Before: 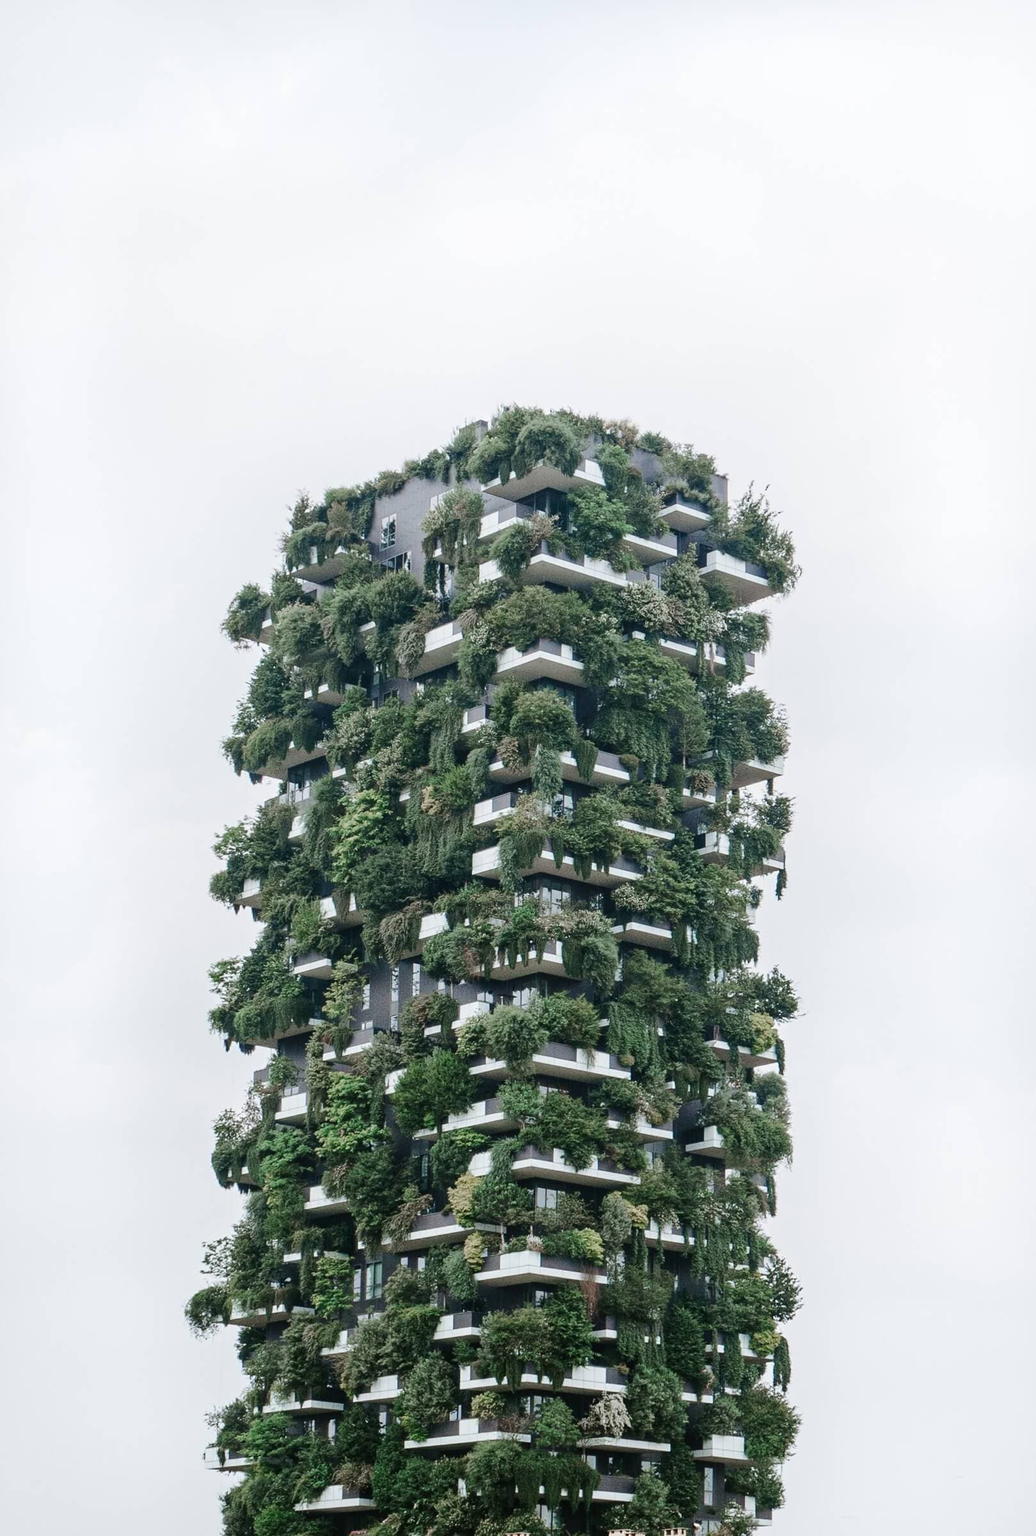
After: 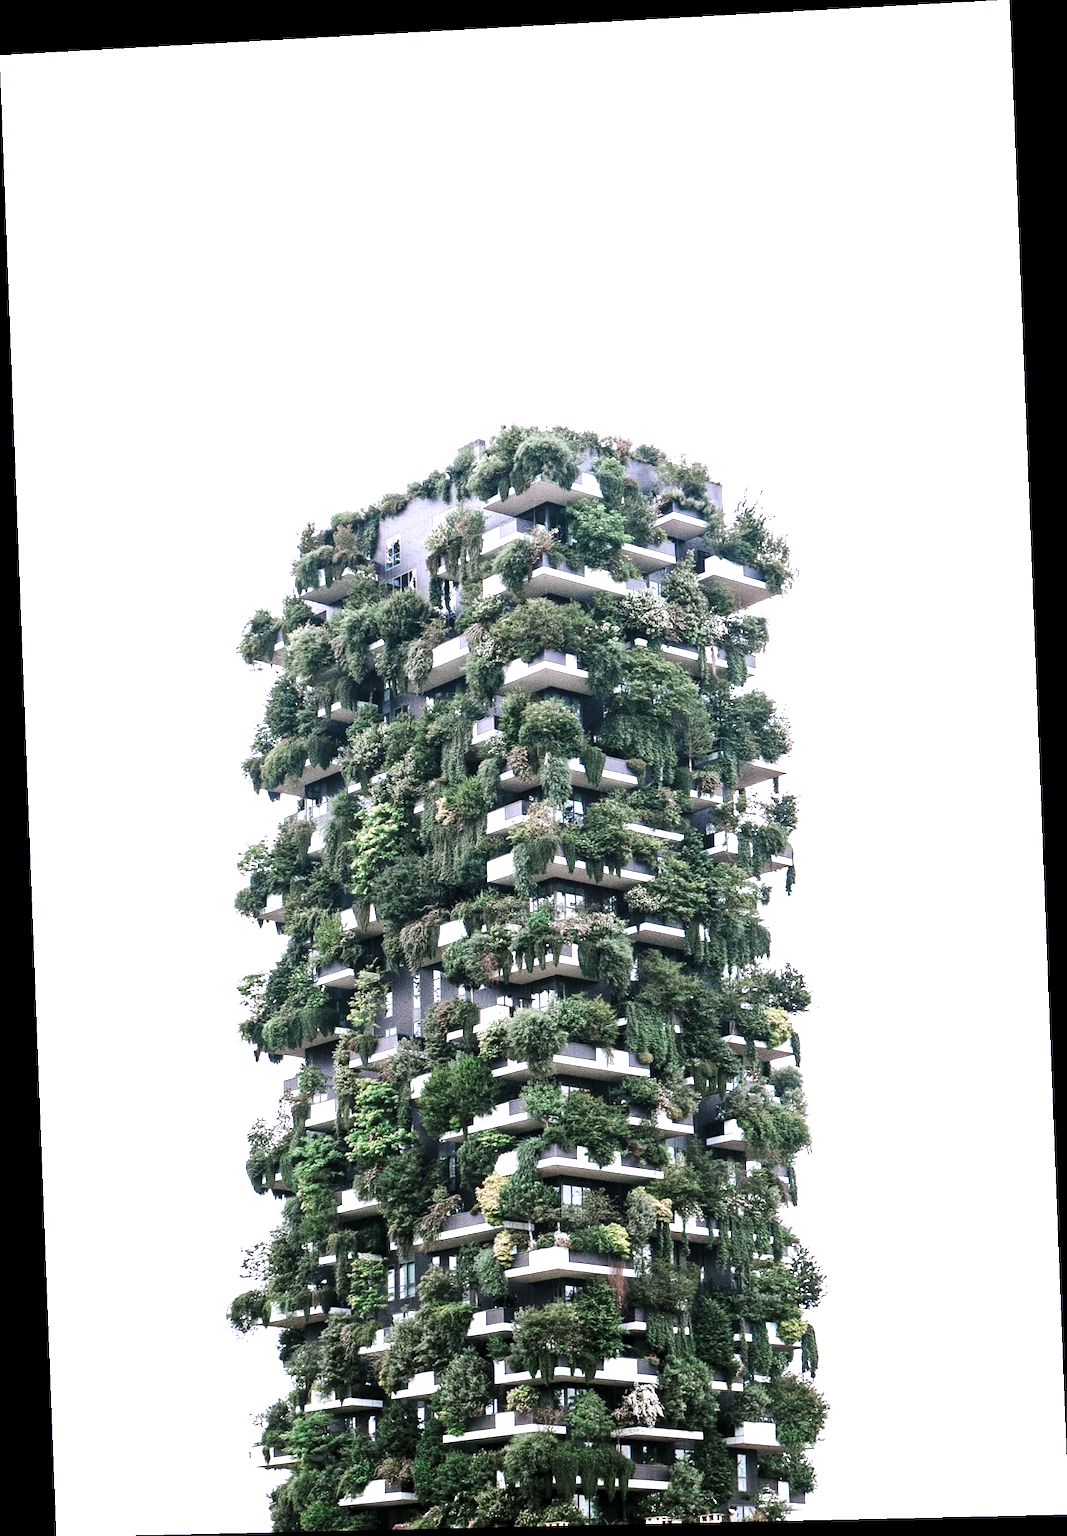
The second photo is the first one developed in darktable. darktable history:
rotate and perspective: rotation -2.22°, lens shift (horizontal) -0.022, automatic cropping off
exposure: black level correction 0, exposure 0.7 EV, compensate exposure bias true, compensate highlight preservation false
white balance: red 1.05, blue 1.072
levels: levels [0.052, 0.496, 0.908]
